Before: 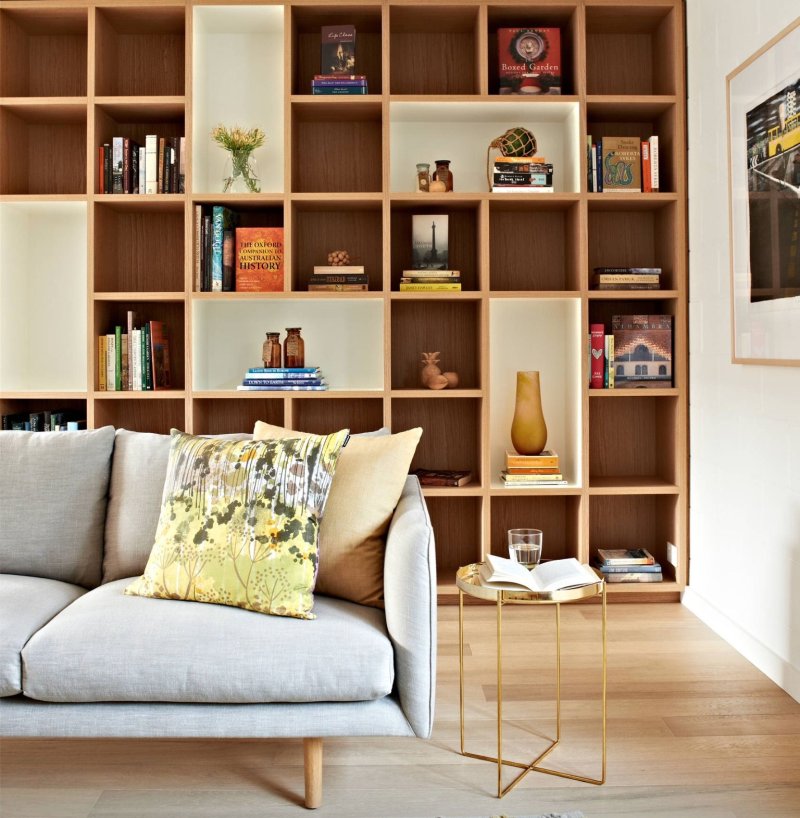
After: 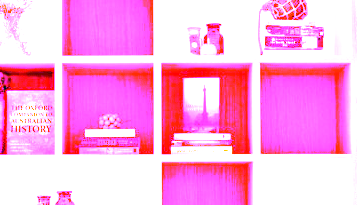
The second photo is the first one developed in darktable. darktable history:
crop: left 28.64%, top 16.832%, right 26.637%, bottom 58.055%
exposure: black level correction 0, exposure 1.9 EV, compensate highlight preservation false
white balance: red 8, blue 8
